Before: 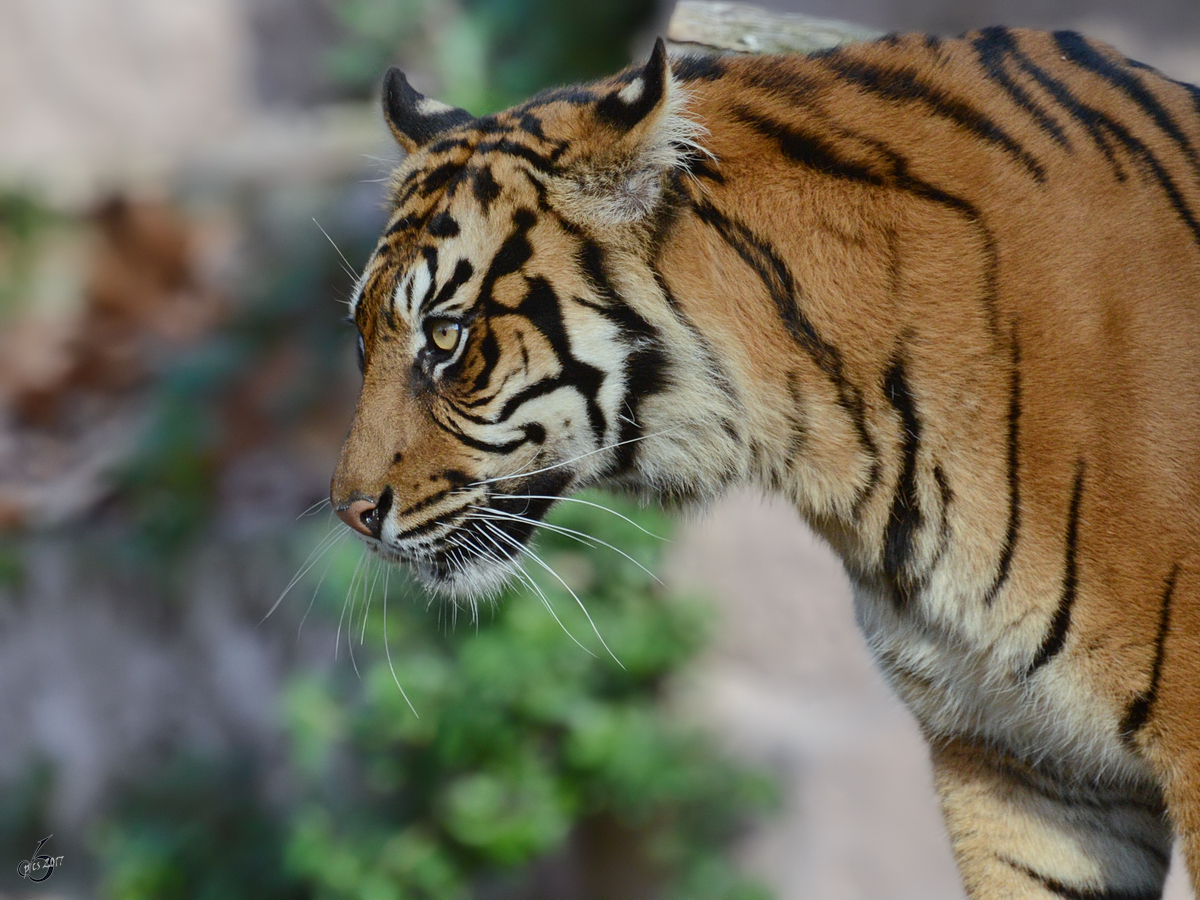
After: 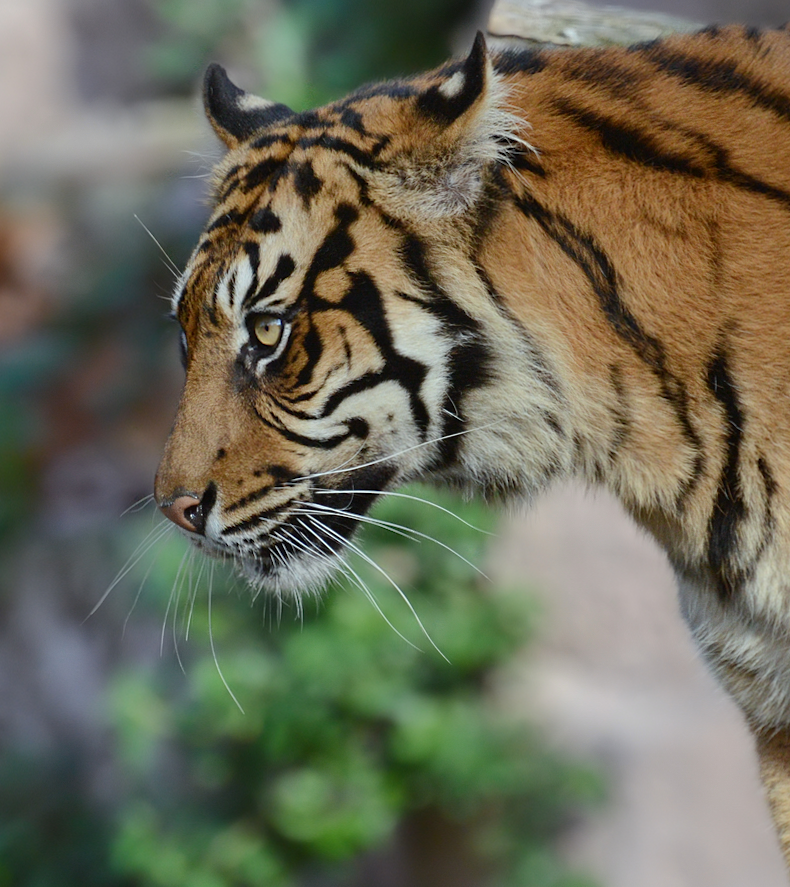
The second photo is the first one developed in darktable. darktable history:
crop and rotate: left 14.385%, right 18.948%
rotate and perspective: rotation -0.45°, automatic cropping original format, crop left 0.008, crop right 0.992, crop top 0.012, crop bottom 0.988
sharpen: radius 5.325, amount 0.312, threshold 26.433
